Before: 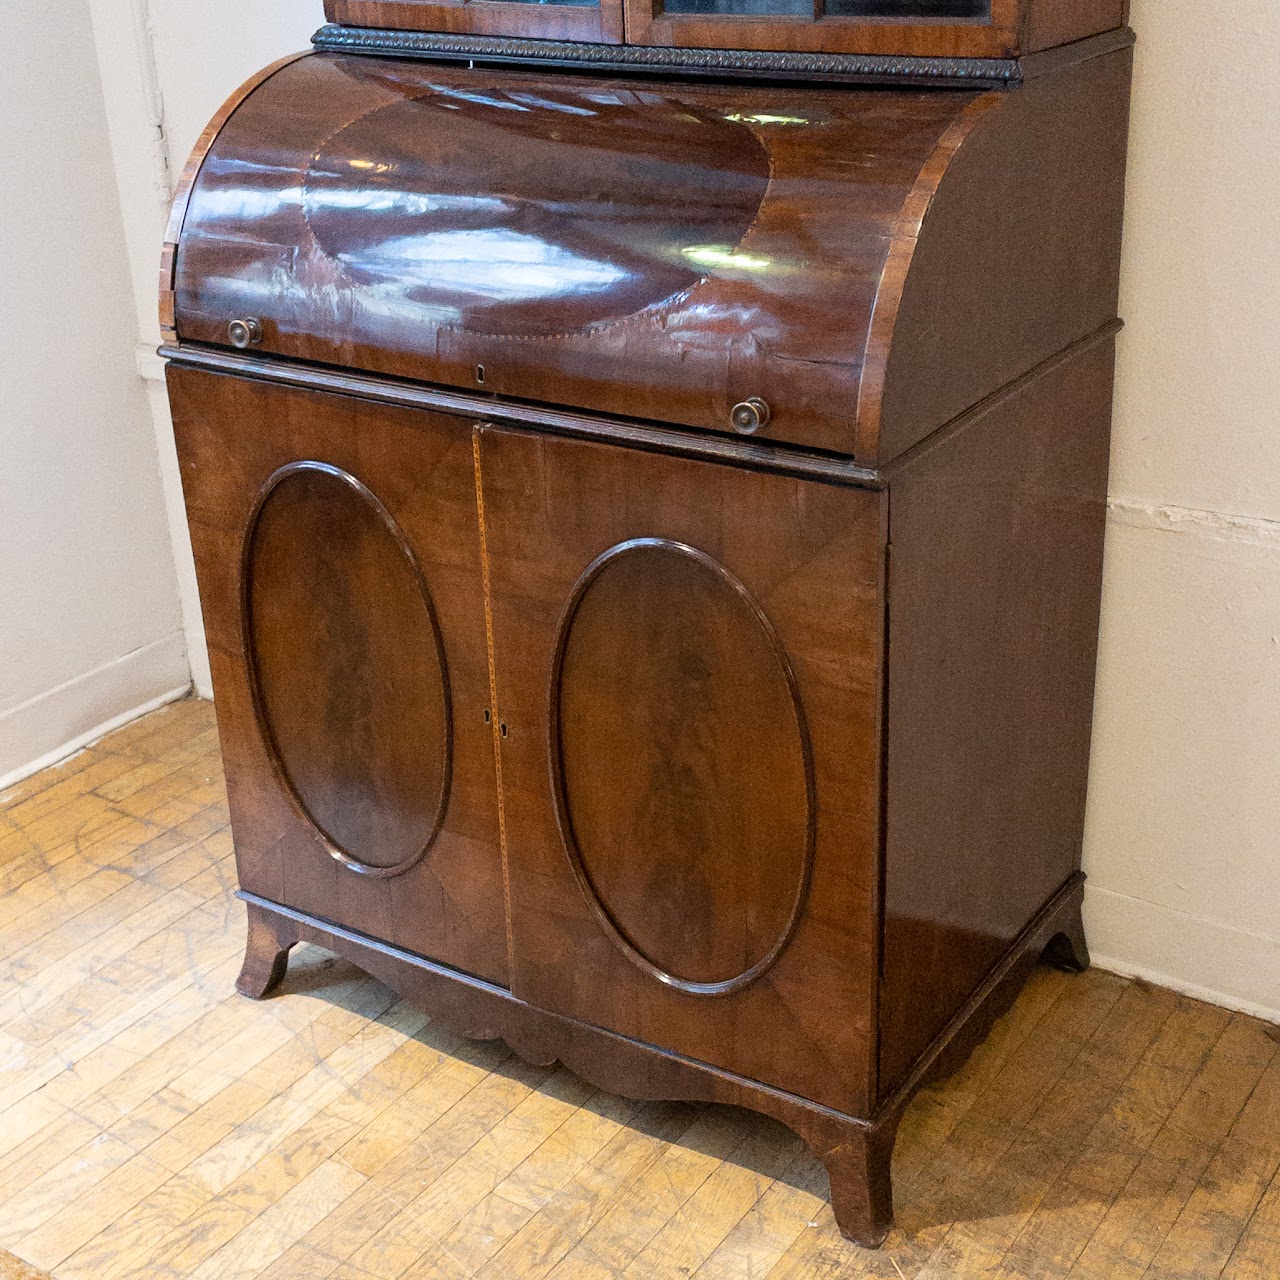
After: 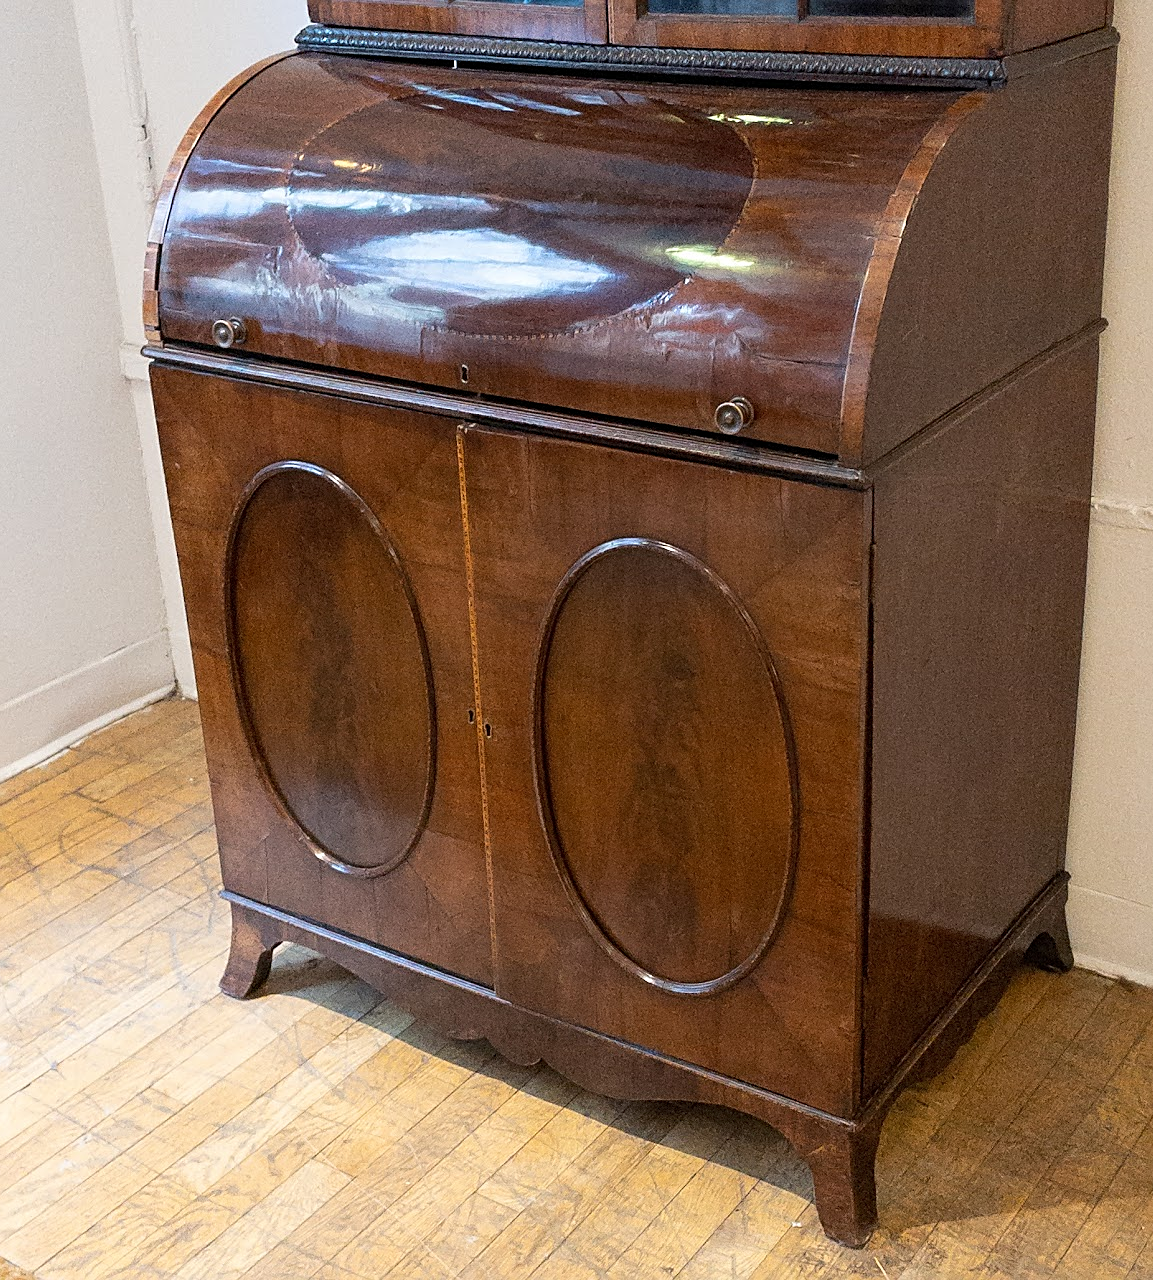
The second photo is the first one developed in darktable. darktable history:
sharpen: on, module defaults
crop and rotate: left 1.317%, right 8.553%
